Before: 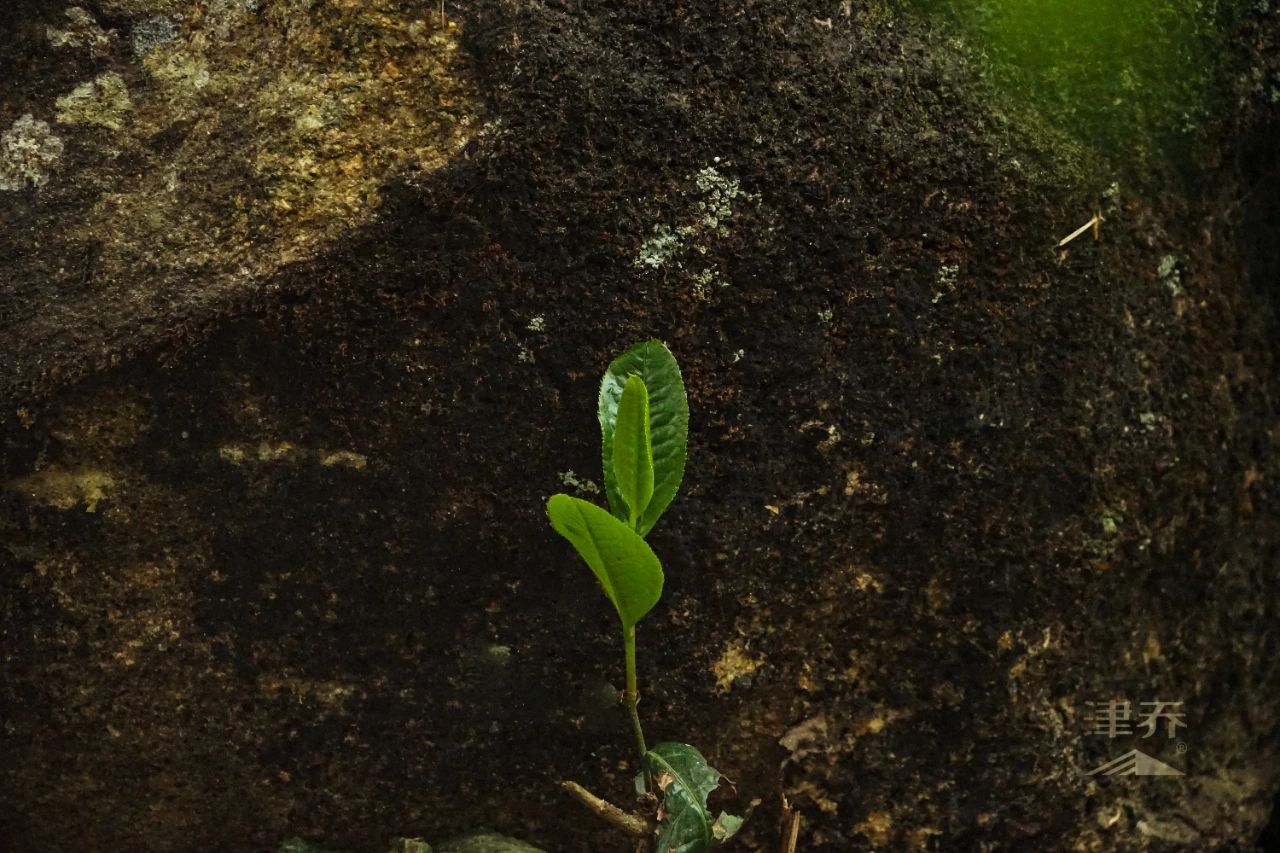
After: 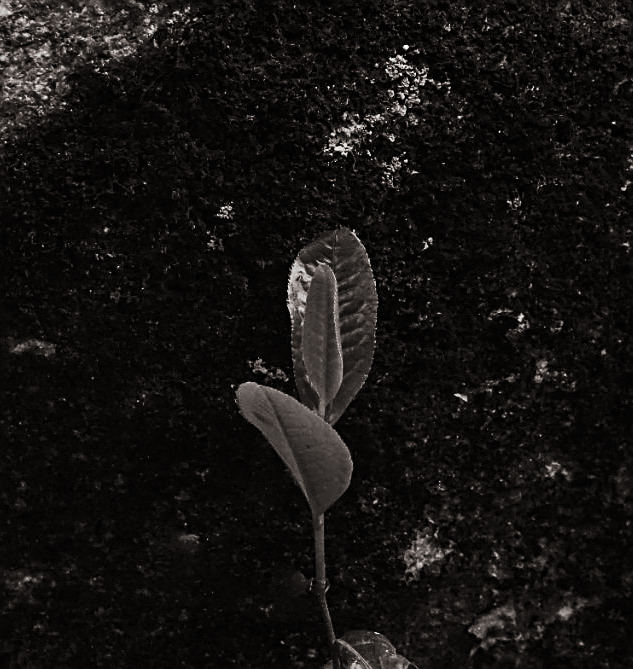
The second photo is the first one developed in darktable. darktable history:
exposure: exposure -0.293 EV, compensate highlight preservation false
crop and rotate: angle 0.02°, left 24.353%, top 13.219%, right 26.156%, bottom 8.224%
sharpen: on, module defaults
split-toning: shadows › hue 26°, shadows › saturation 0.09, highlights › hue 40°, highlights › saturation 0.18, balance -63, compress 0%
color zones: curves: ch0 [(0.004, 0.588) (0.116, 0.636) (0.259, 0.476) (0.423, 0.464) (0.75, 0.5)]; ch1 [(0, 0) (0.143, 0) (0.286, 0) (0.429, 0) (0.571, 0) (0.714, 0) (0.857, 0)]
contrast brightness saturation: contrast 0.28
